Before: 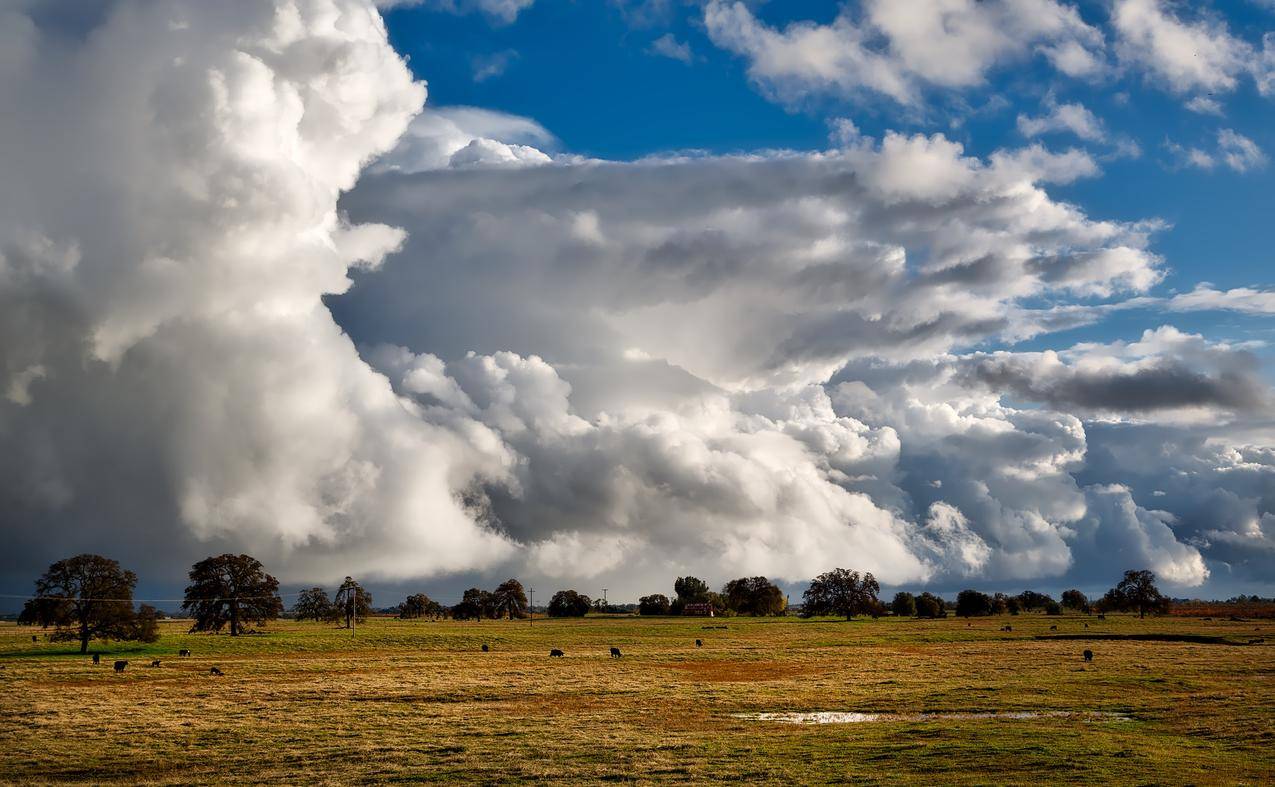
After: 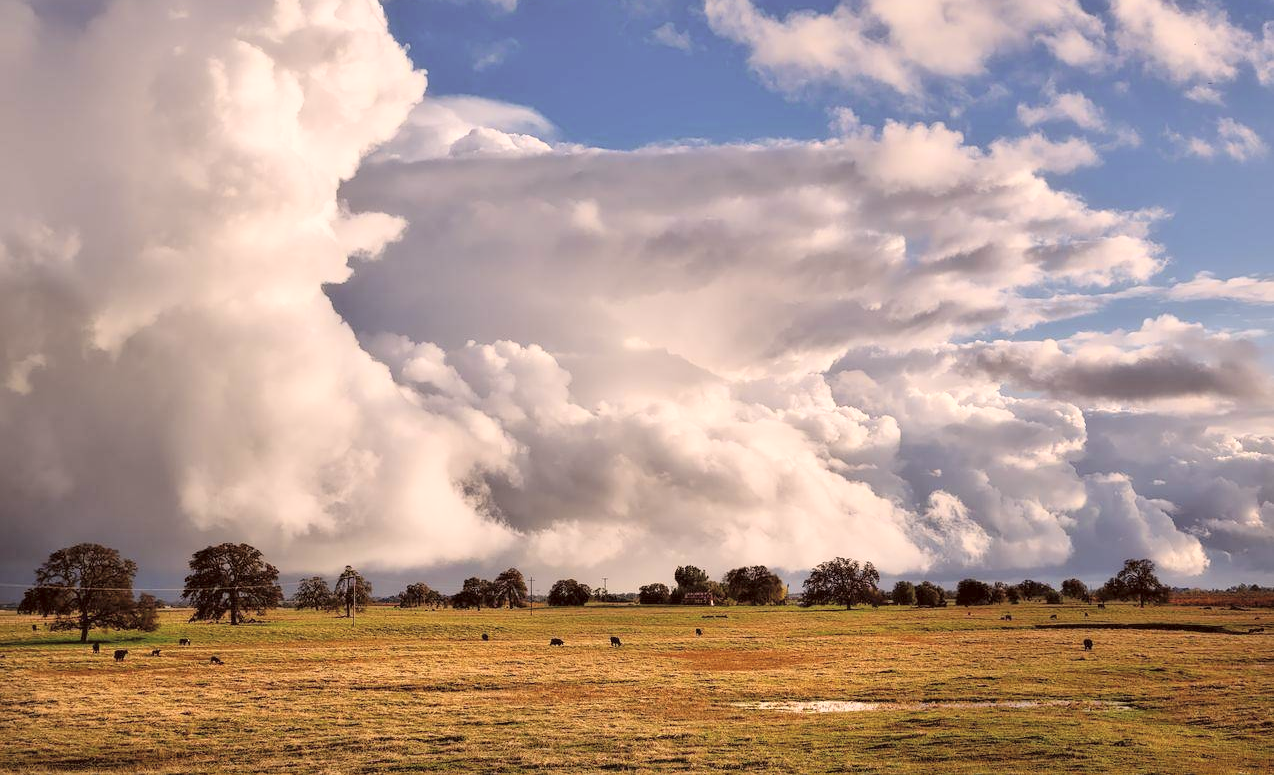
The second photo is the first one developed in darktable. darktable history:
contrast brightness saturation: contrast 0.095, brightness 0.303, saturation 0.142
color correction: highlights a* 10.23, highlights b* 9.67, shadows a* 9.17, shadows b* 7.76, saturation 0.808
crop: top 1.492%, right 0.06%
